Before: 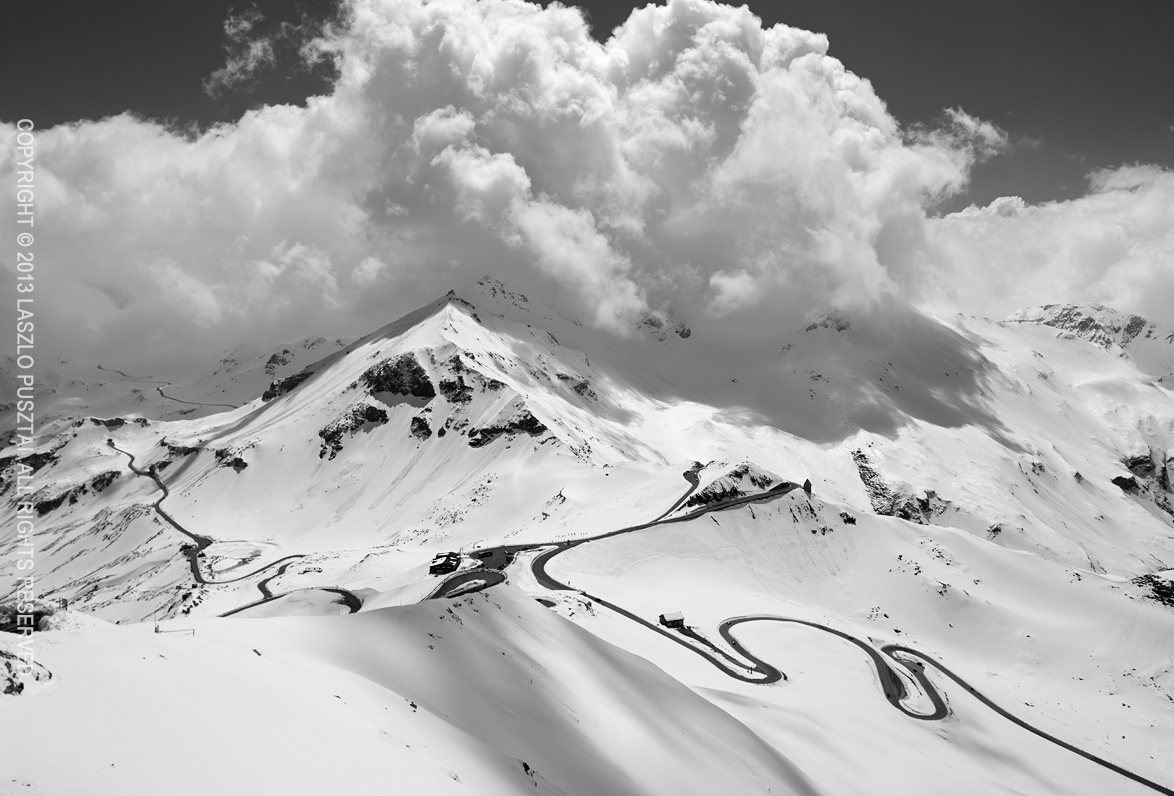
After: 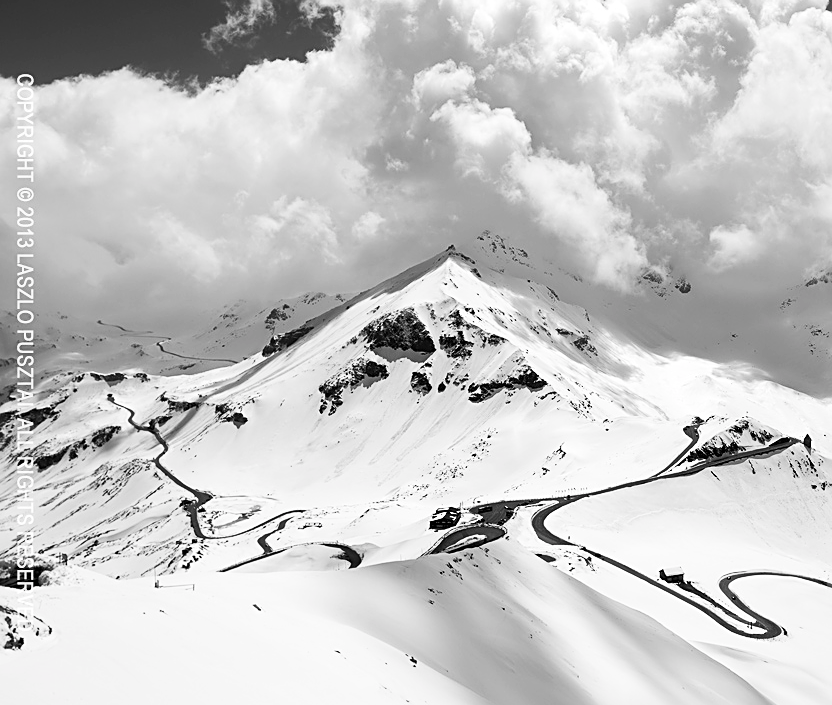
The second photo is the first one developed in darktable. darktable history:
contrast brightness saturation: contrast 0.226, brightness 0.111, saturation 0.291
crop: top 5.763%, right 27.838%, bottom 5.613%
exposure: exposure 0.124 EV, compensate exposure bias true, compensate highlight preservation false
color balance rgb: global offset › hue 169.67°, white fulcrum 0.992 EV, linear chroma grading › shadows -10.468%, linear chroma grading › global chroma 20.357%, perceptual saturation grading › global saturation 20%, perceptual saturation grading › highlights -49.963%, perceptual saturation grading › shadows 25.748%, global vibrance 9.439%
sharpen: on, module defaults
